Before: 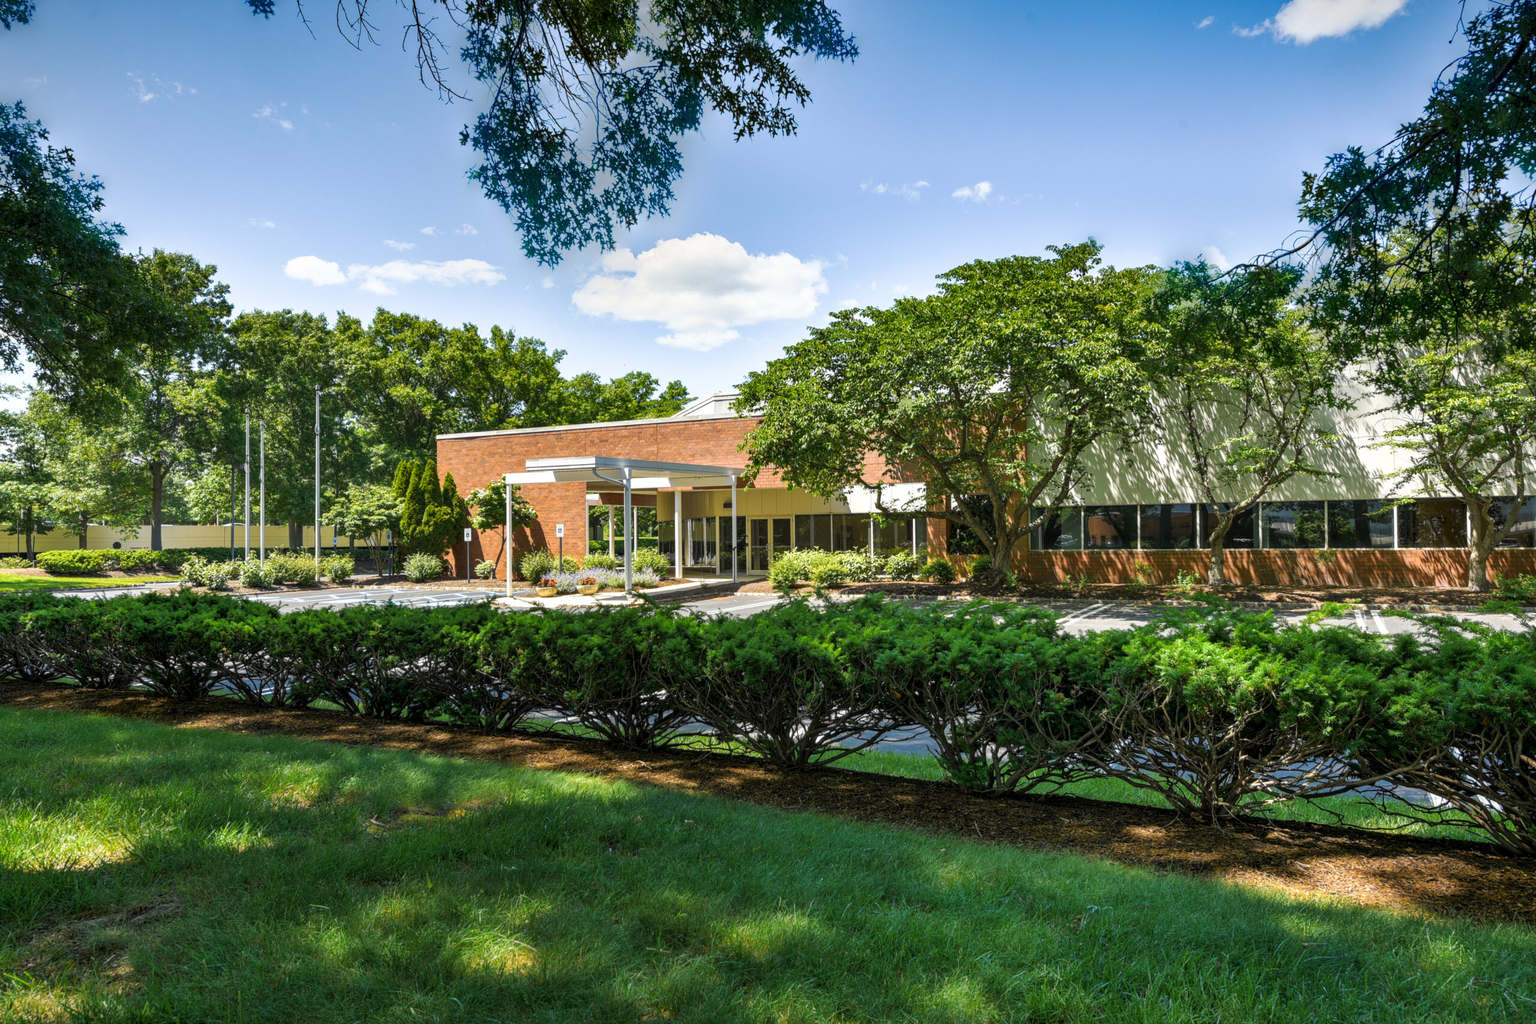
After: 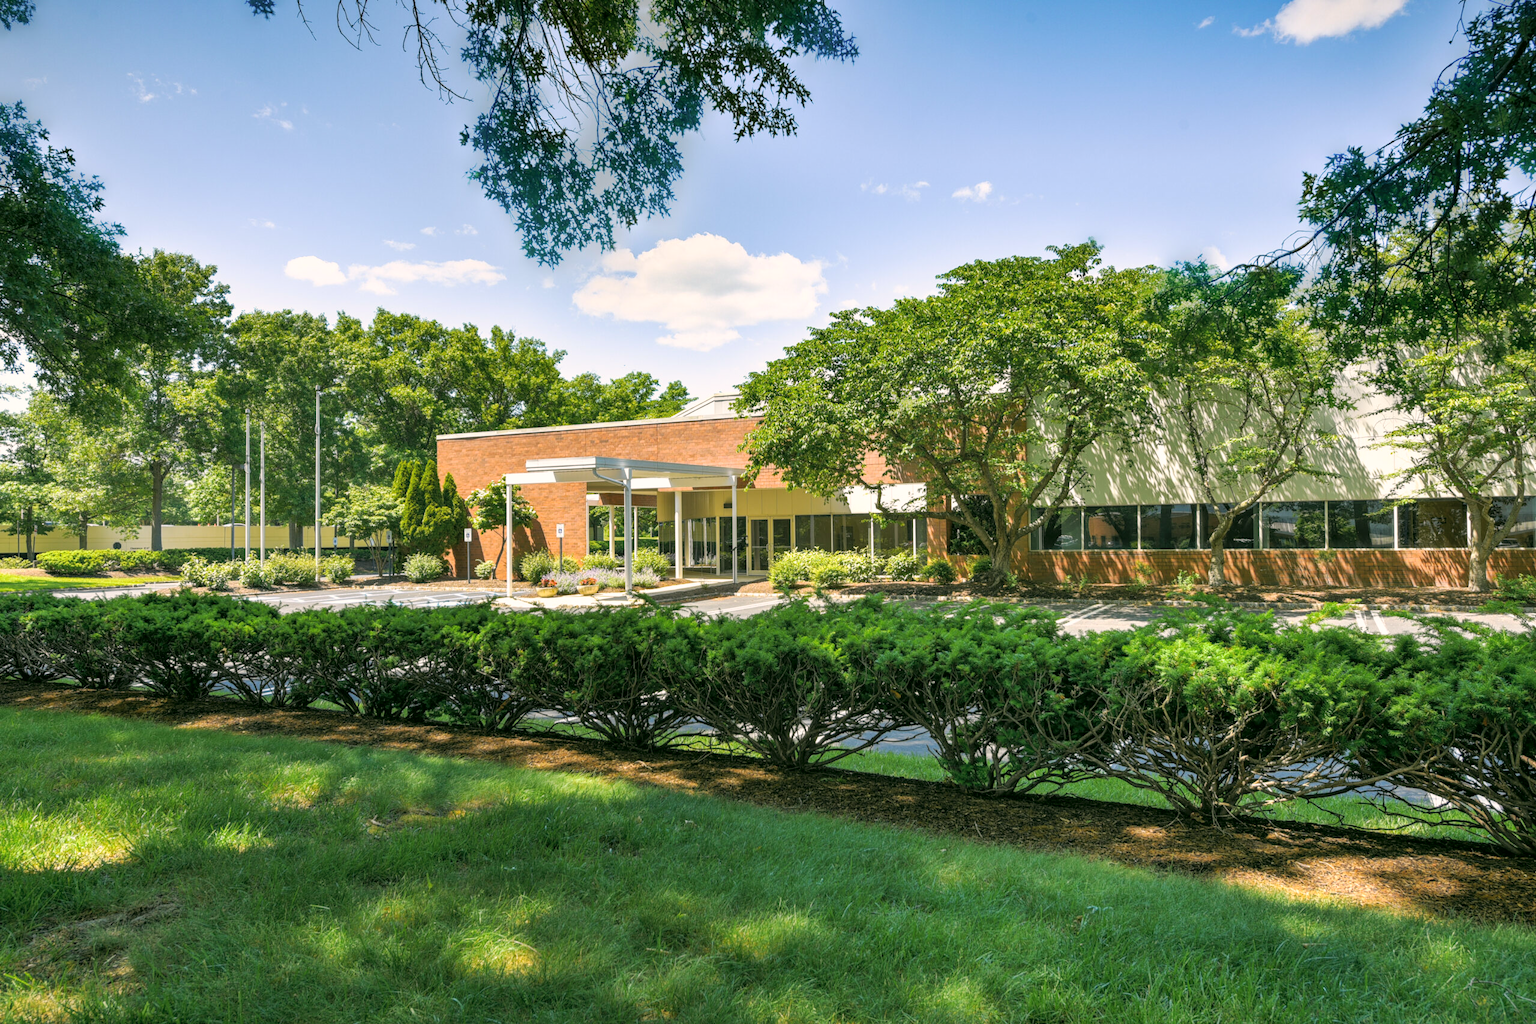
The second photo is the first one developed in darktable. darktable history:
contrast brightness saturation: brightness 0.144
color correction: highlights a* 4.5, highlights b* 4.93, shadows a* -8.15, shadows b* 4.99
tone equalizer: on, module defaults
